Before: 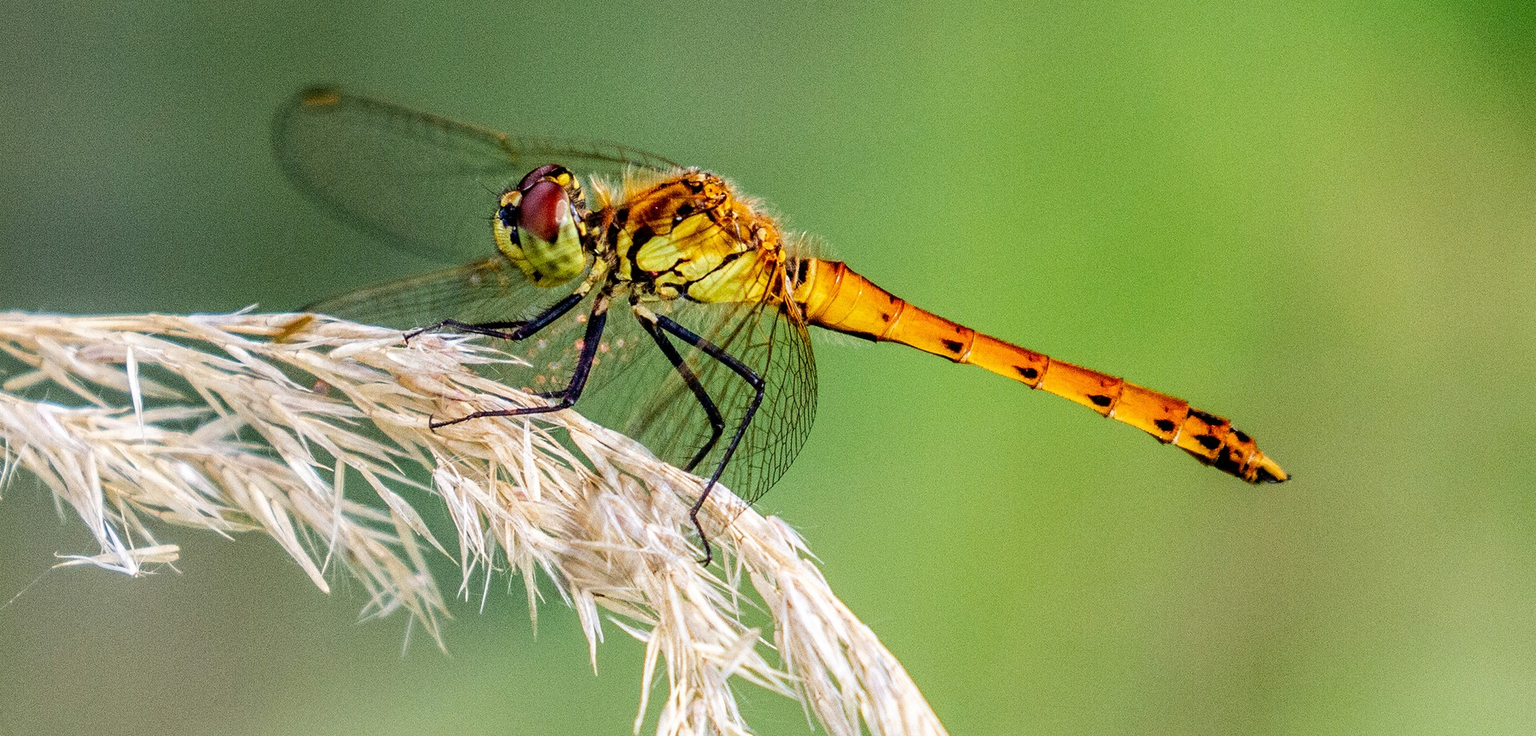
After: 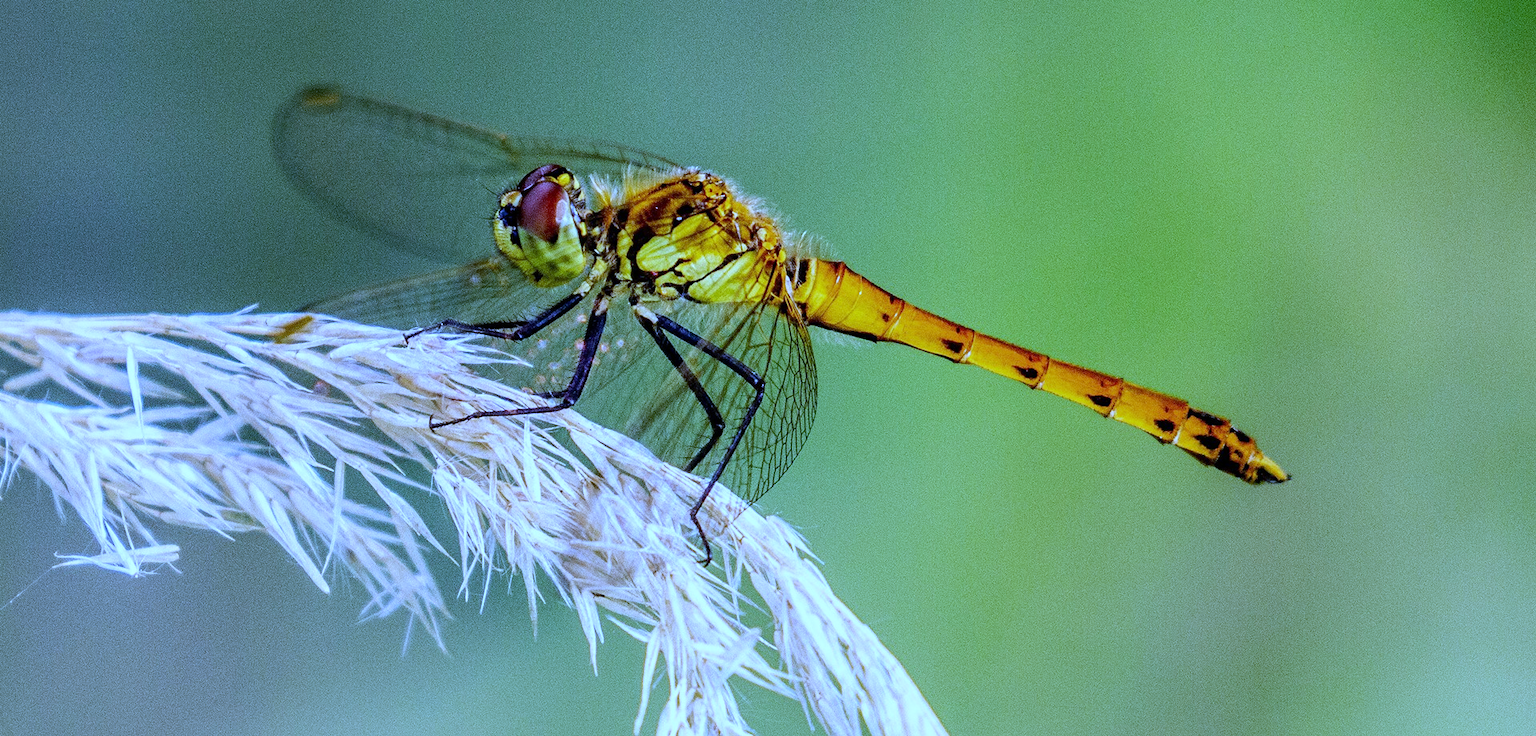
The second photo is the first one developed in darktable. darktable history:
shadows and highlights: shadows 30.86, highlights 0, soften with gaussian
white balance: red 0.766, blue 1.537
